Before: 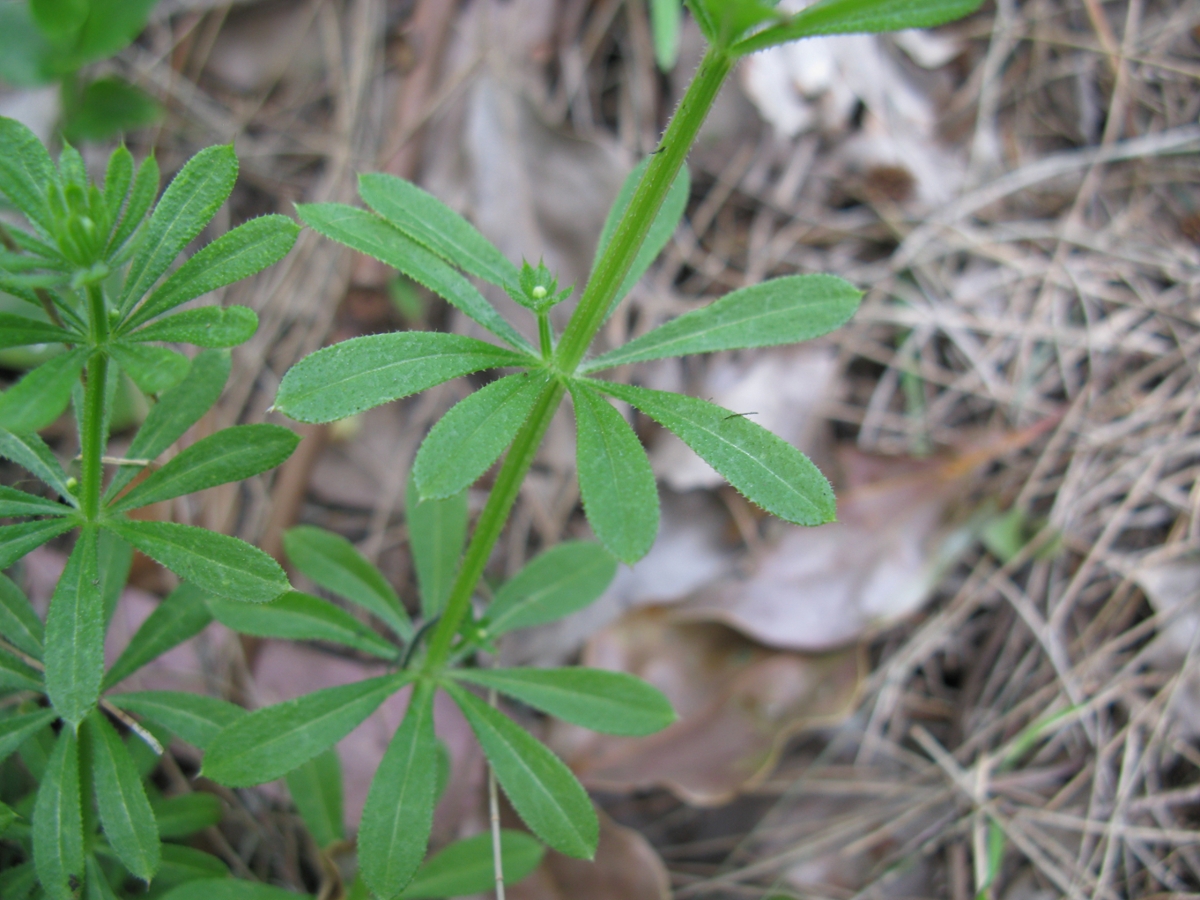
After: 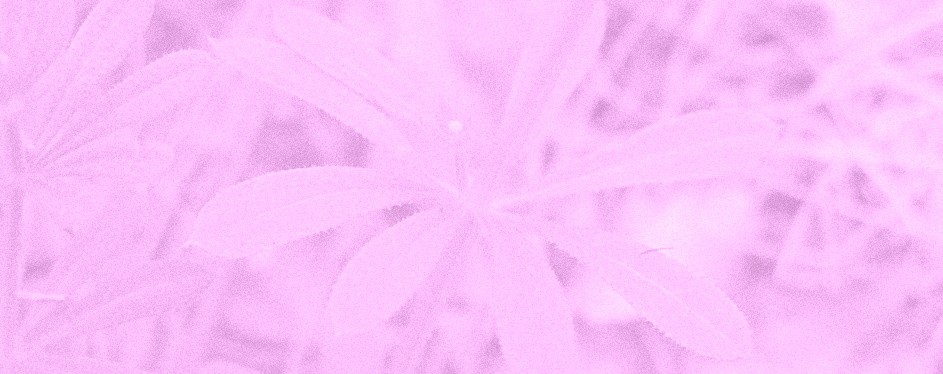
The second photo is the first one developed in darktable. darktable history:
white balance: red 0.766, blue 1.537
sharpen: on, module defaults
crop: left 7.036%, top 18.398%, right 14.379%, bottom 40.043%
colorize: hue 331.2°, saturation 75%, source mix 30.28%, lightness 70.52%, version 1
grain: mid-tones bias 0%
